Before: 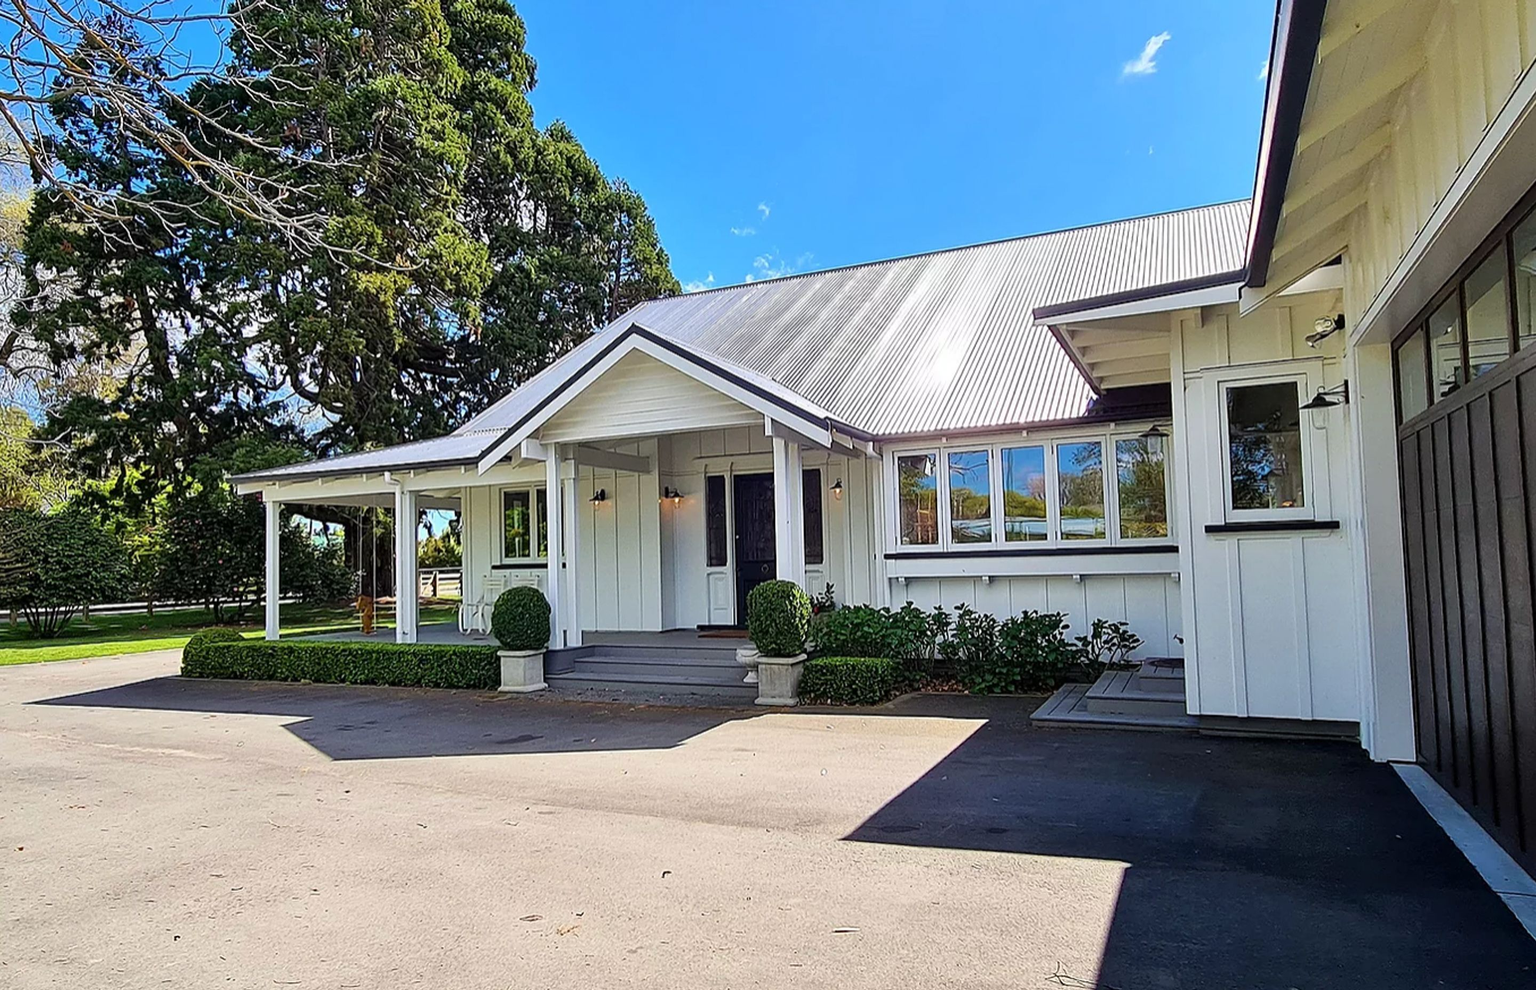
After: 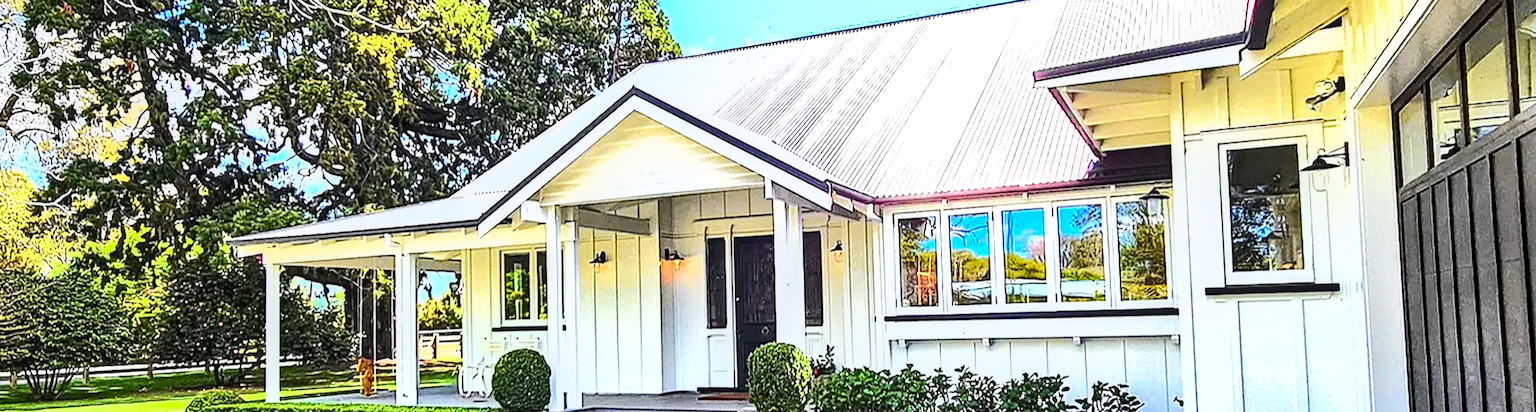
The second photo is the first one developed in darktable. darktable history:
exposure: black level correction 0, exposure 1.2 EV, compensate highlight preservation false
local contrast: on, module defaults
tone equalizer: -8 EV 0 EV, -7 EV -0.002 EV, -6 EV 0.003 EV, -5 EV -0.02 EV, -4 EV -0.119 EV, -3 EV -0.172 EV, -2 EV 0.241 EV, -1 EV 0.702 EV, +0 EV 0.516 EV
tone curve: curves: ch0 [(0, 0.006) (0.037, 0.022) (0.123, 0.105) (0.19, 0.173) (0.277, 0.279) (0.474, 0.517) (0.597, 0.662) (0.687, 0.774) (0.855, 0.891) (1, 0.982)]; ch1 [(0, 0) (0.243, 0.245) (0.422, 0.415) (0.493, 0.495) (0.508, 0.503) (0.544, 0.552) (0.557, 0.582) (0.626, 0.672) (0.694, 0.732) (1, 1)]; ch2 [(0, 0) (0.249, 0.216) (0.356, 0.329) (0.424, 0.442) (0.476, 0.483) (0.498, 0.5) (0.517, 0.519) (0.532, 0.539) (0.562, 0.596) (0.614, 0.662) (0.706, 0.757) (0.808, 0.809) (0.991, 0.968)], color space Lab, independent channels, preserve colors none
crop and rotate: top 24.039%, bottom 34.27%
haze removal: compatibility mode true, adaptive false
shadows and highlights: shadows 59.36, soften with gaussian
